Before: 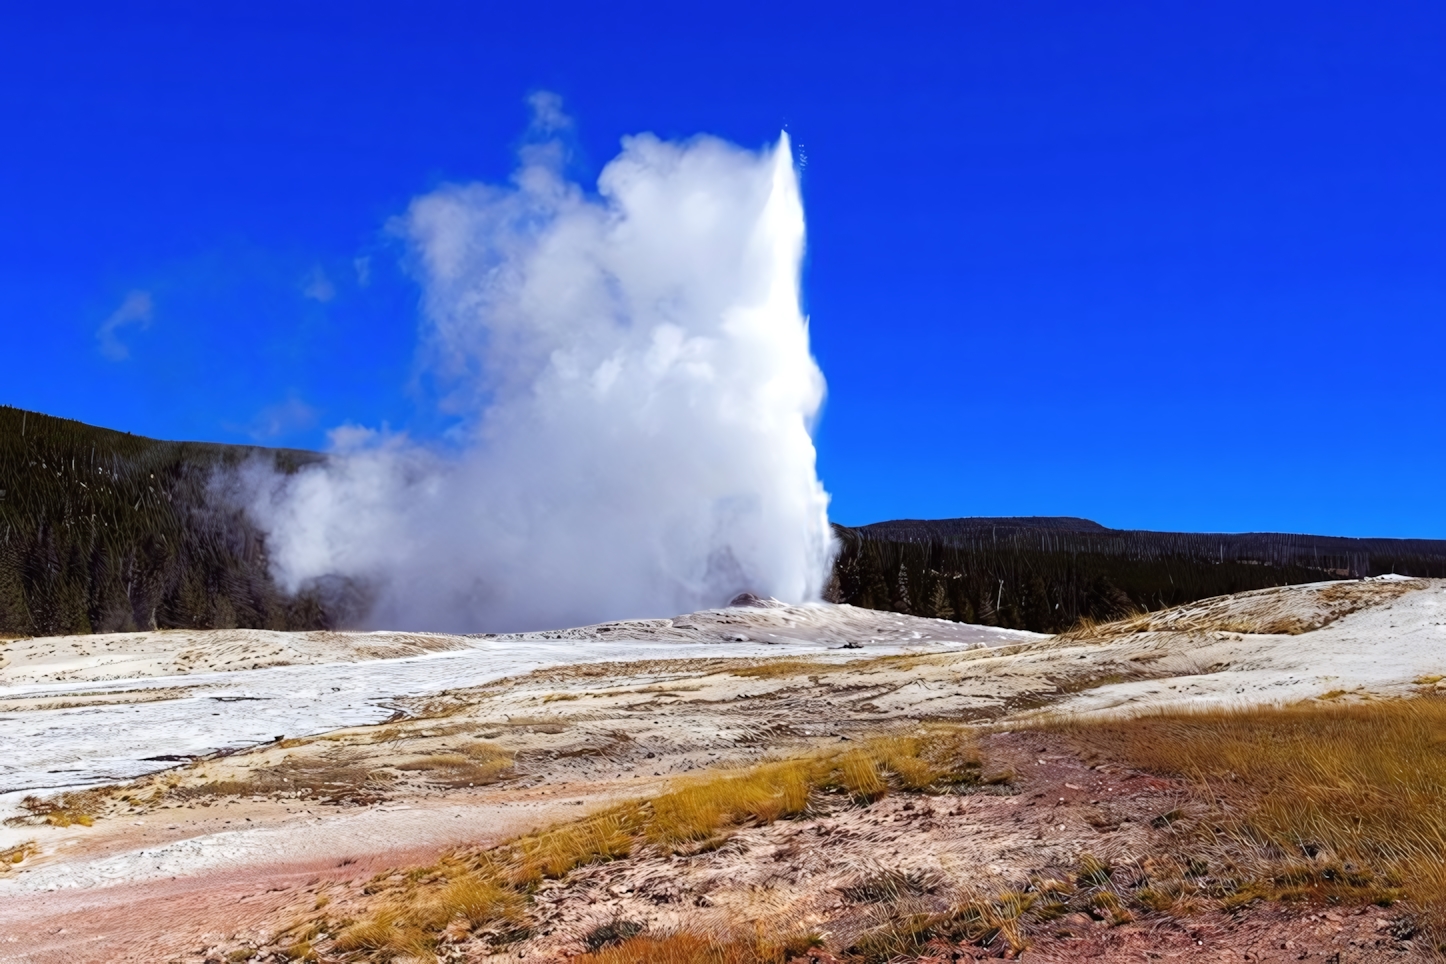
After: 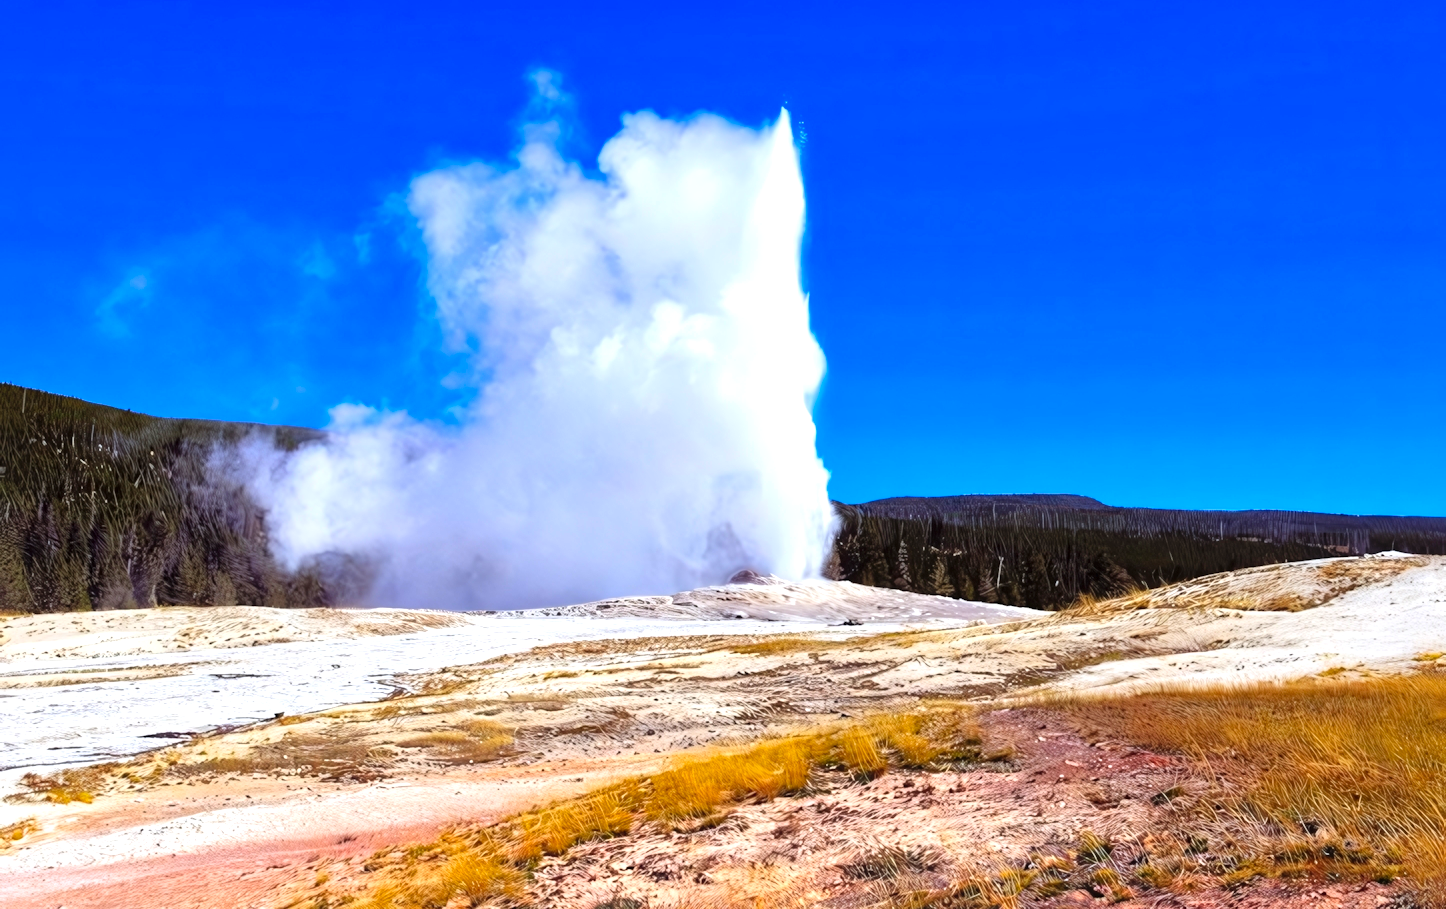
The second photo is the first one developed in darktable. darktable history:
contrast brightness saturation: contrast 0.068, brightness 0.178, saturation 0.412
exposure: exposure 0.377 EV, compensate highlight preservation false
crop and rotate: top 2.459%, bottom 3.168%
local contrast: mode bilateral grid, contrast 19, coarseness 49, detail 150%, midtone range 0.2
